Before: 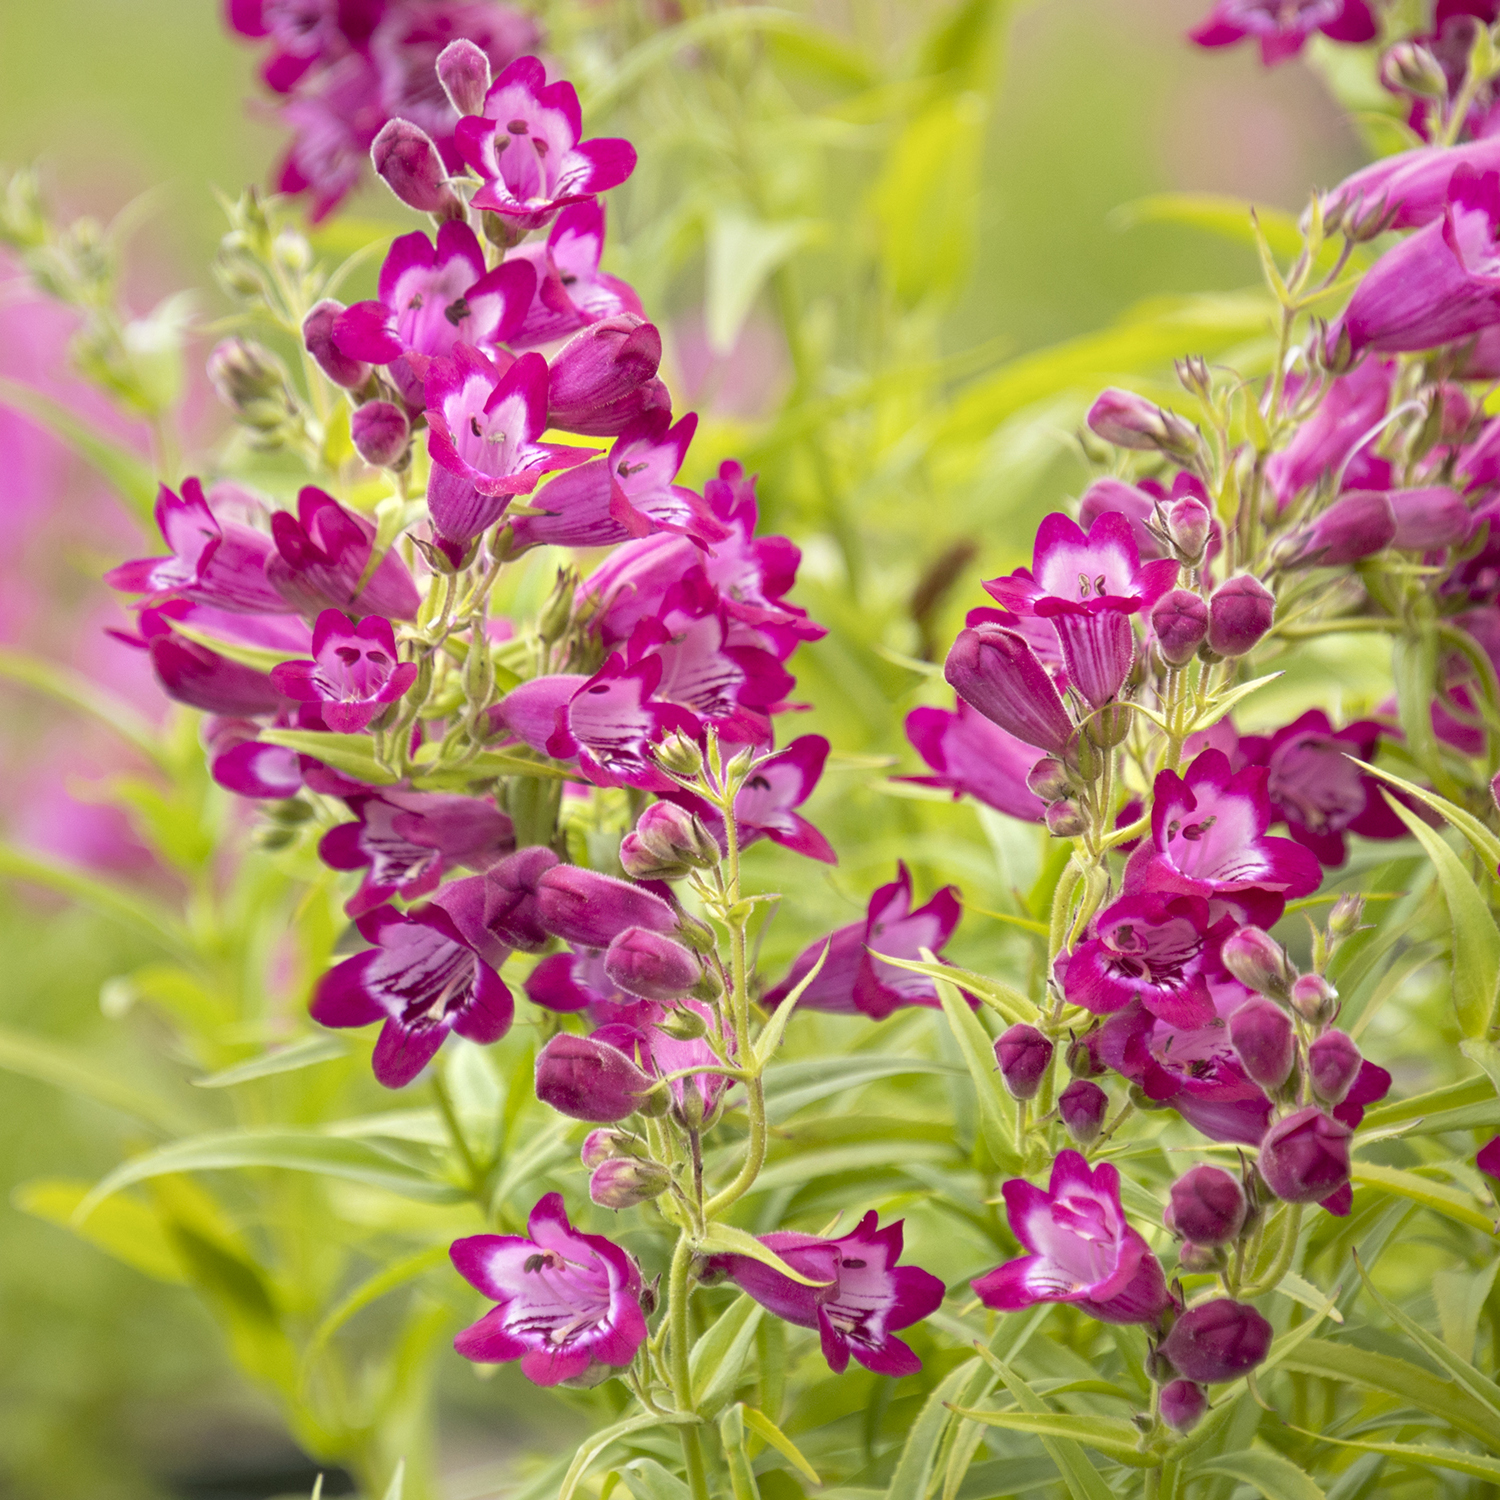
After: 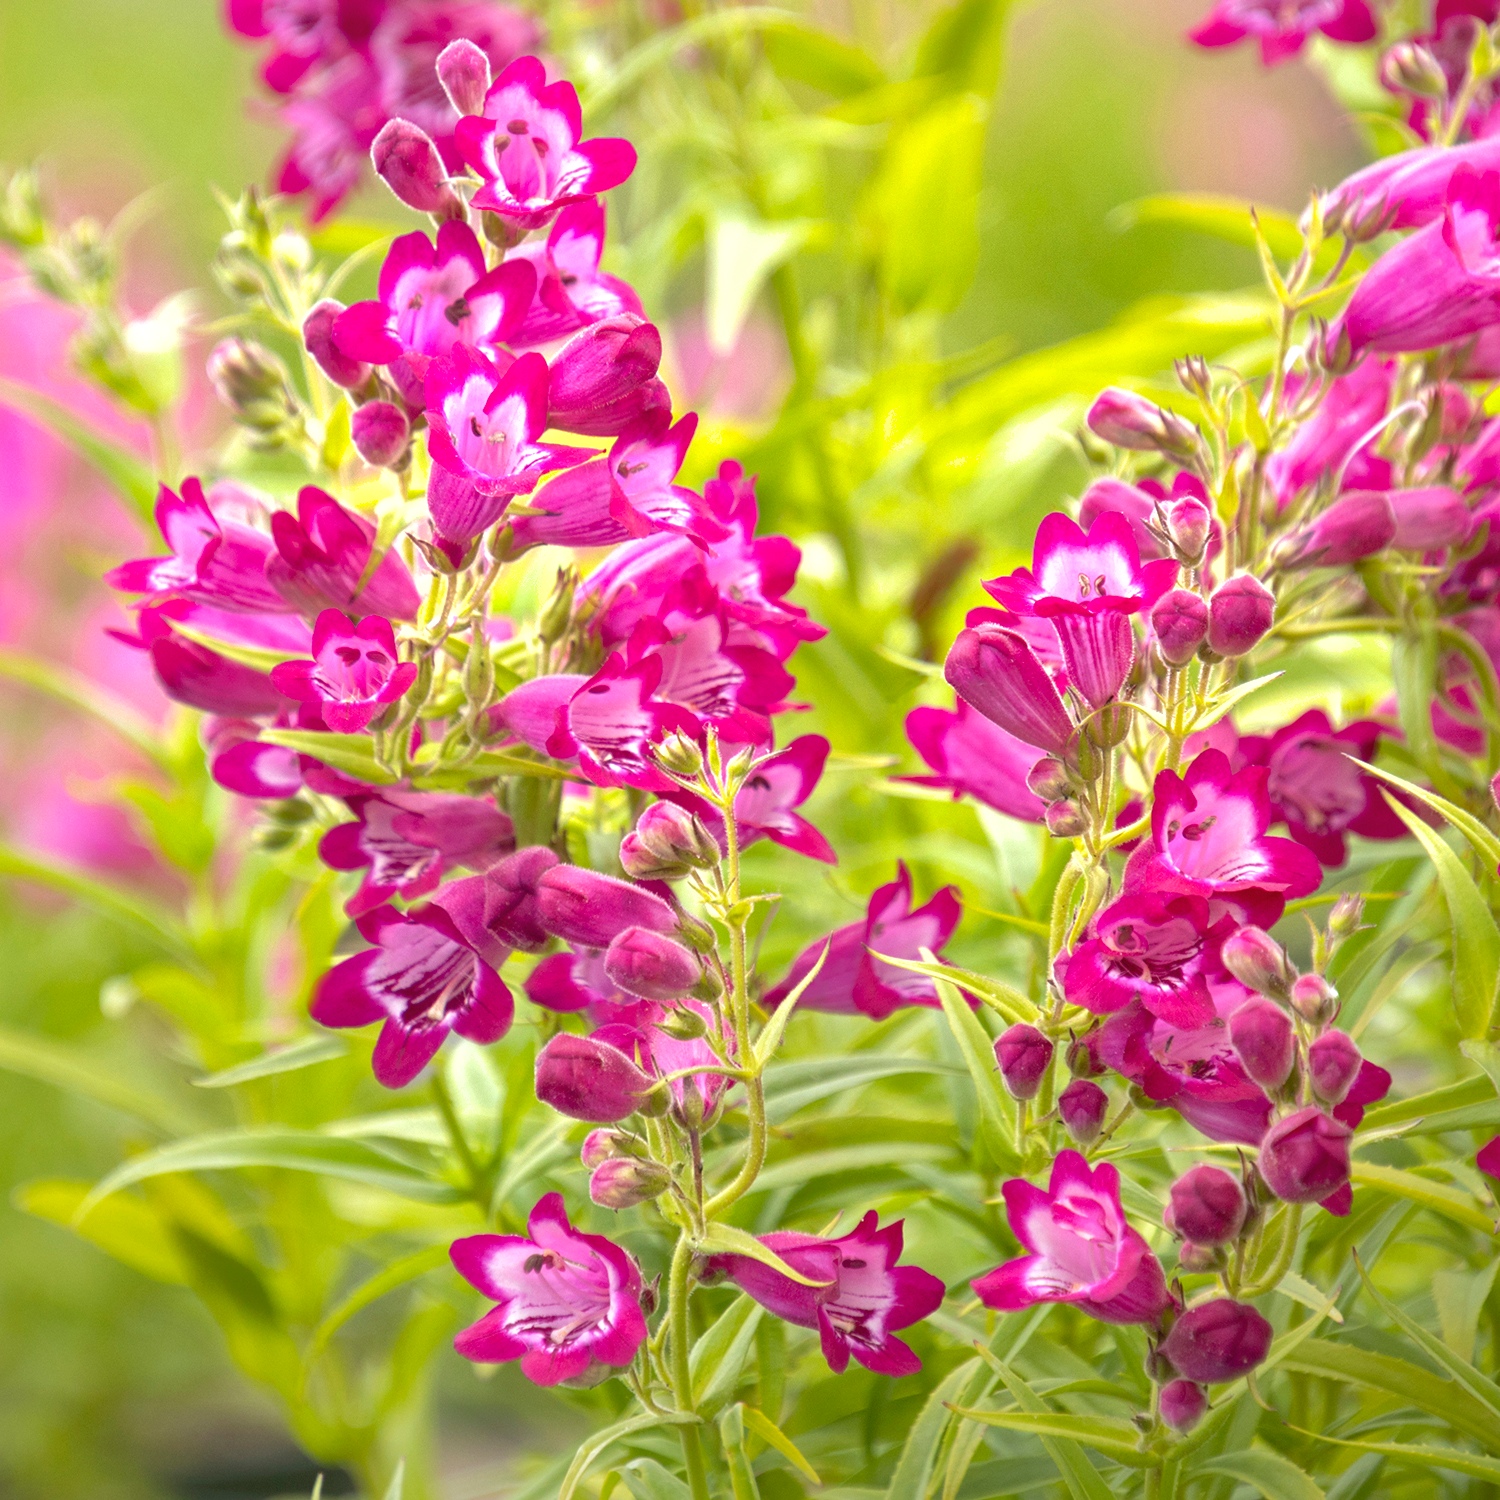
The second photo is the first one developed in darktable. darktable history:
exposure: black level correction 0, exposure 0.5 EV, compensate highlight preservation false
graduated density: rotation -180°, offset 24.95
shadows and highlights: on, module defaults
